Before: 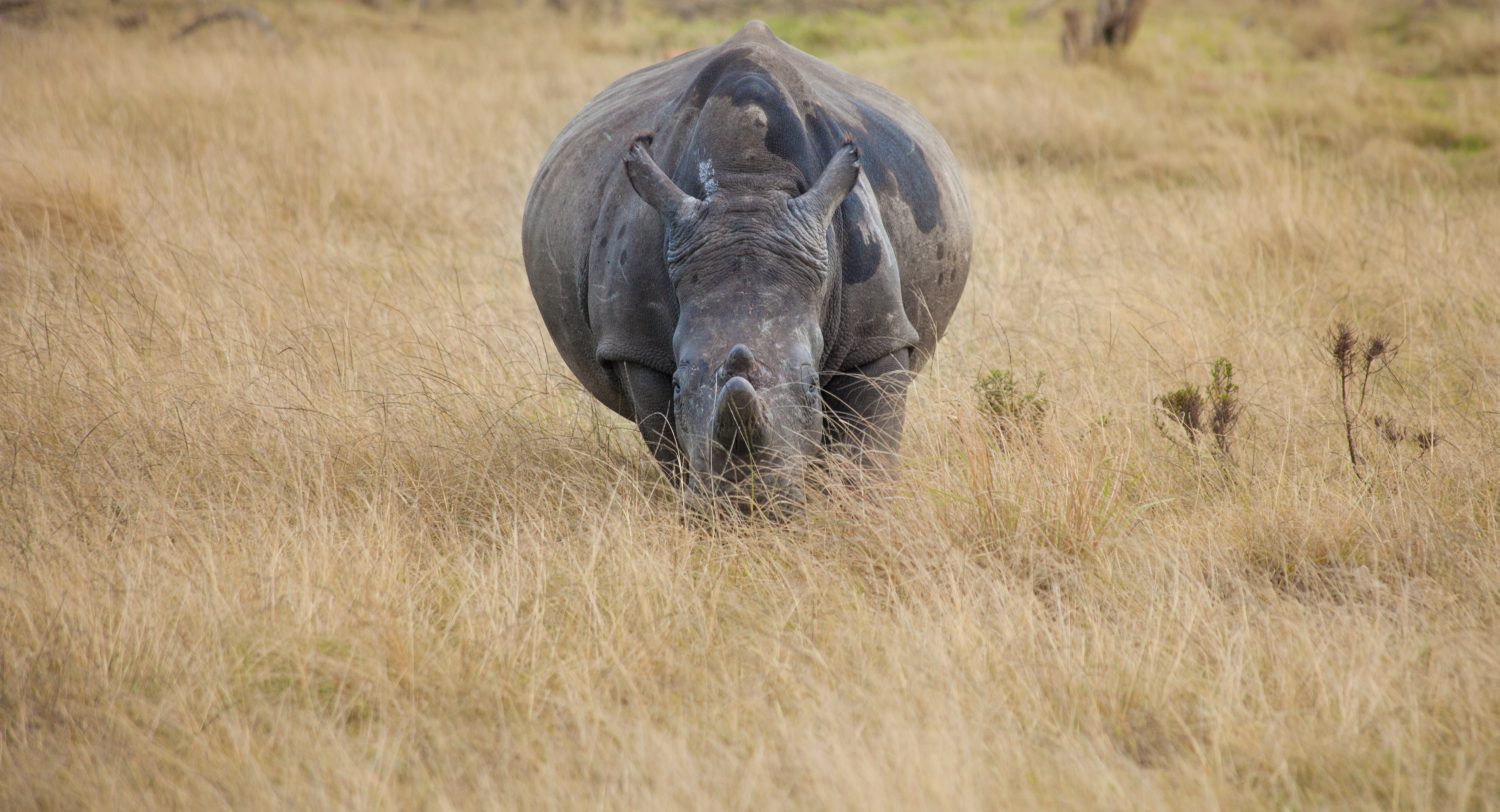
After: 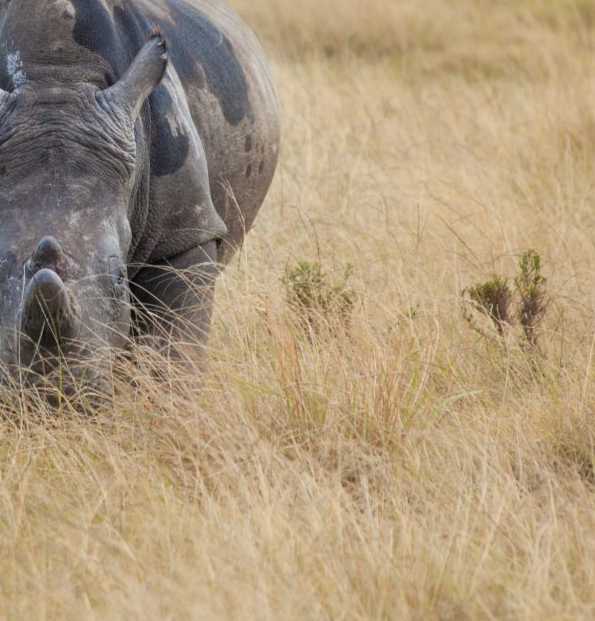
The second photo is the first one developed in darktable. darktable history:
crop: left 46.181%, top 13.357%, right 14.101%, bottom 10.13%
